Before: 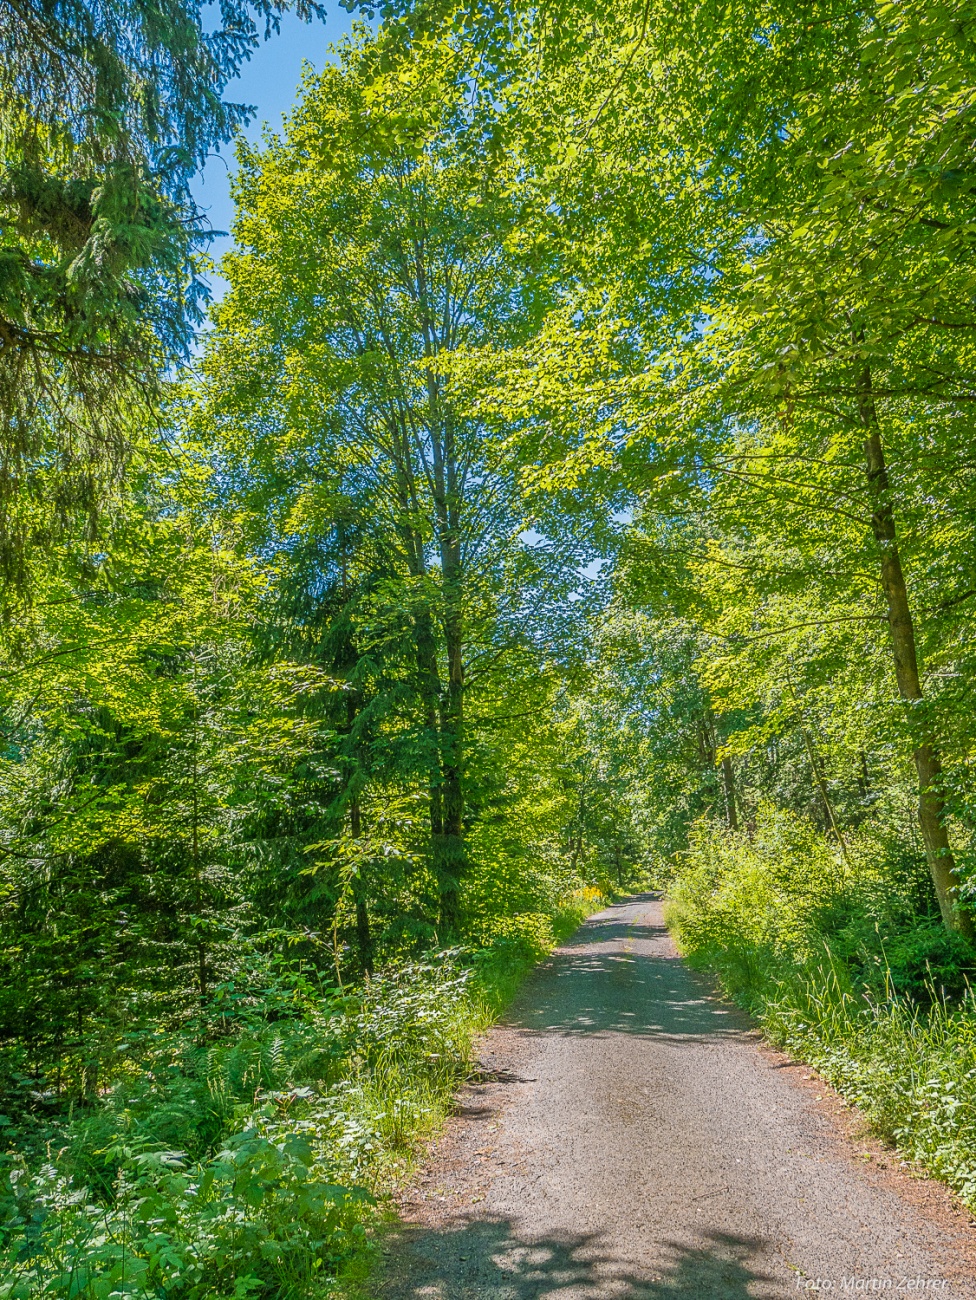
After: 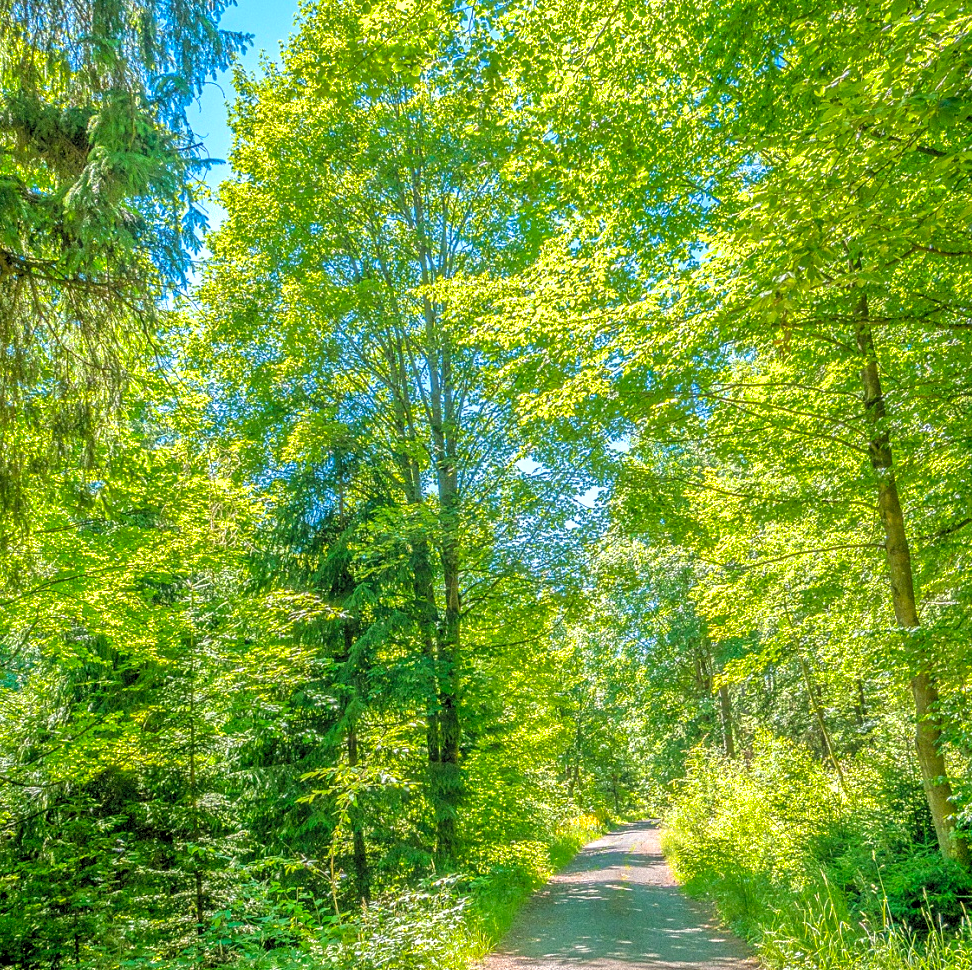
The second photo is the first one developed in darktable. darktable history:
levels: levels [0.044, 0.416, 0.908]
shadows and highlights: on, module defaults
tone equalizer: -8 EV -0.387 EV, -7 EV -0.364 EV, -6 EV -0.362 EV, -5 EV -0.252 EV, -3 EV 0.198 EV, -2 EV 0.308 EV, -1 EV 0.378 EV, +0 EV 0.393 EV
crop: left 0.319%, top 5.562%, bottom 19.766%
